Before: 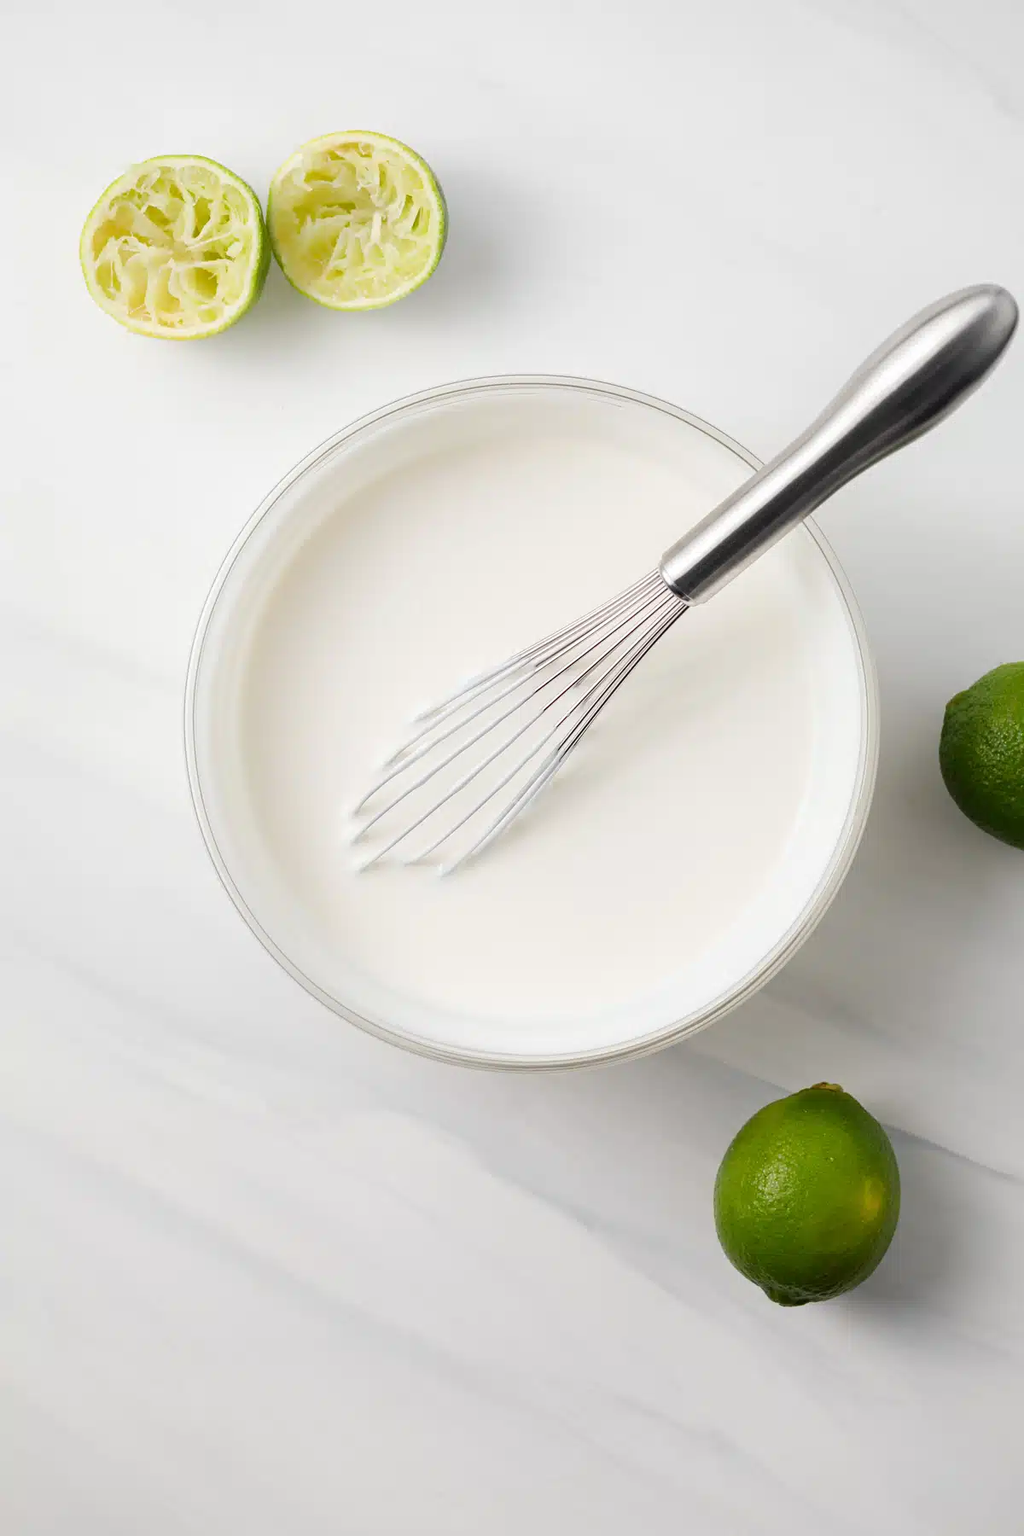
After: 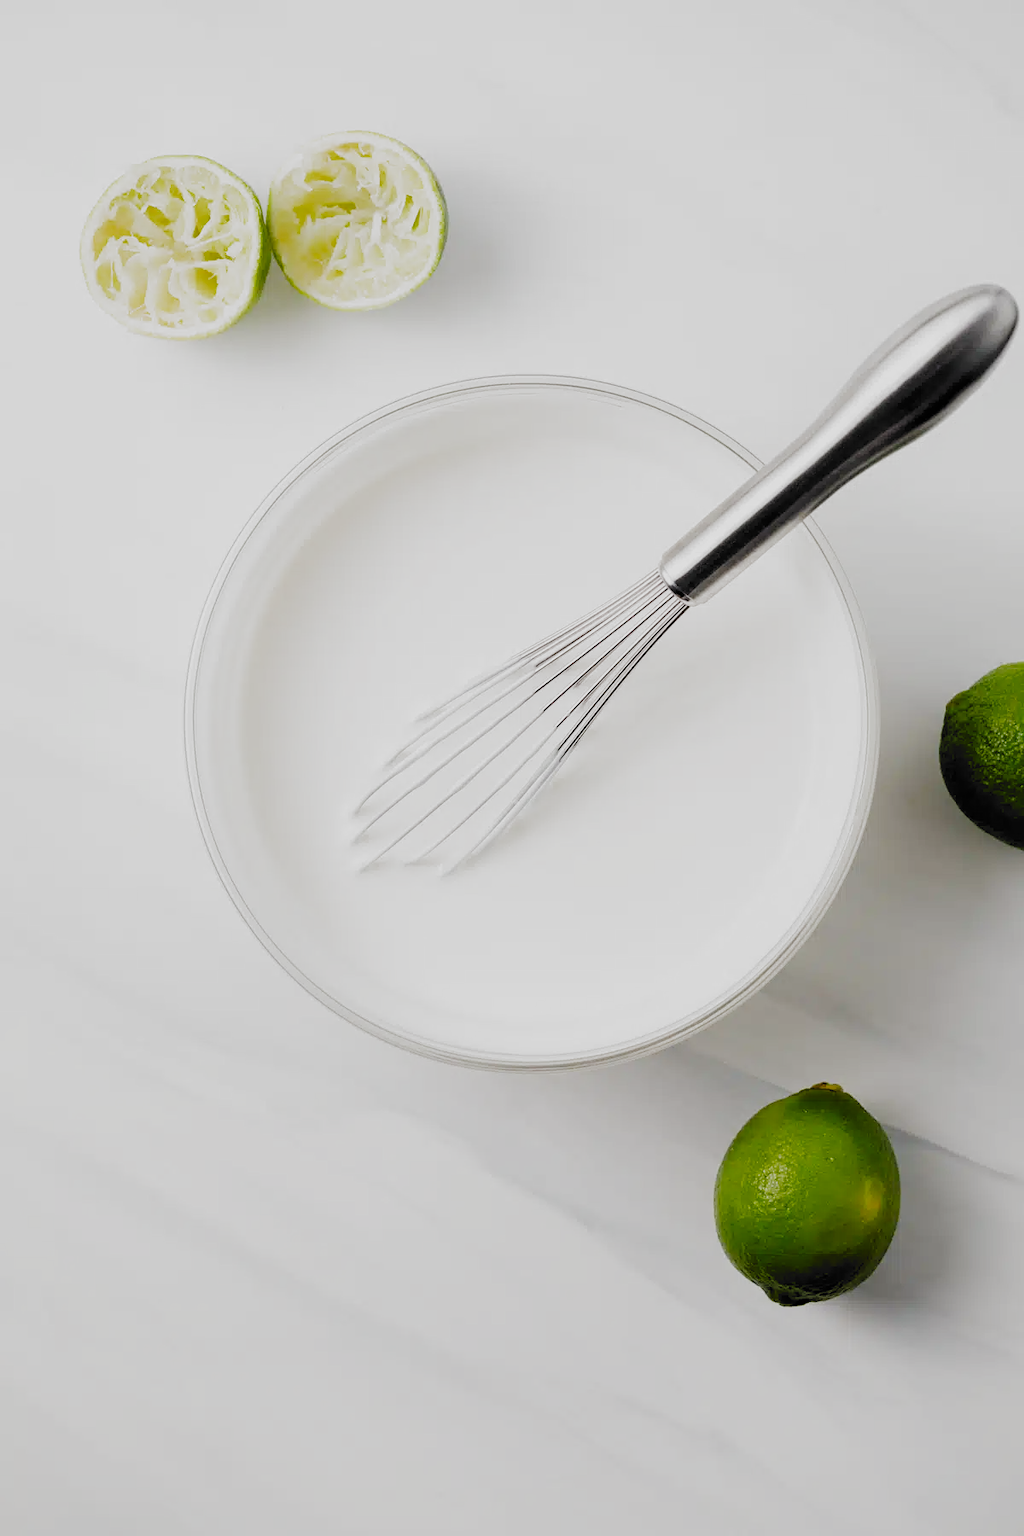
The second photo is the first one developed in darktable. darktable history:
filmic rgb: black relative exposure -5.12 EV, white relative exposure 3.98 EV, threshold 5.96 EV, hardness 2.87, contrast 1.191, highlights saturation mix -29.67%, add noise in highlights 0.002, preserve chrominance no, color science v3 (2019), use custom middle-gray values true, contrast in highlights soft, enable highlight reconstruction true
